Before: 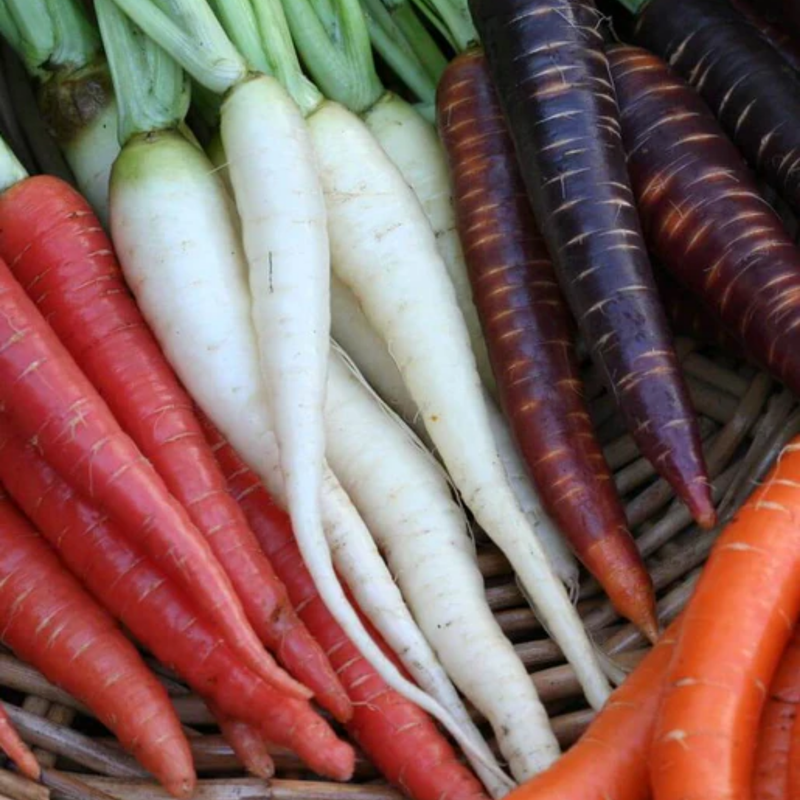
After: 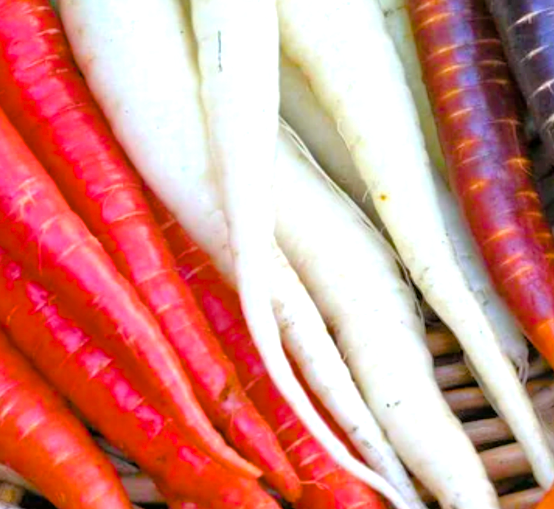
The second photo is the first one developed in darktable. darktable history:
crop: left 6.488%, top 27.668%, right 24.183%, bottom 8.656%
tone equalizer: -7 EV 0.15 EV, -6 EV 0.6 EV, -5 EV 1.15 EV, -4 EV 1.33 EV, -3 EV 1.15 EV, -2 EV 0.6 EV, -1 EV 0.15 EV, mask exposure compensation -0.5 EV
color balance rgb: linear chroma grading › global chroma 25%, perceptual saturation grading › global saturation 50%
exposure: exposure 0.781 EV, compensate highlight preservation false
color contrast: green-magenta contrast 0.84, blue-yellow contrast 0.86
